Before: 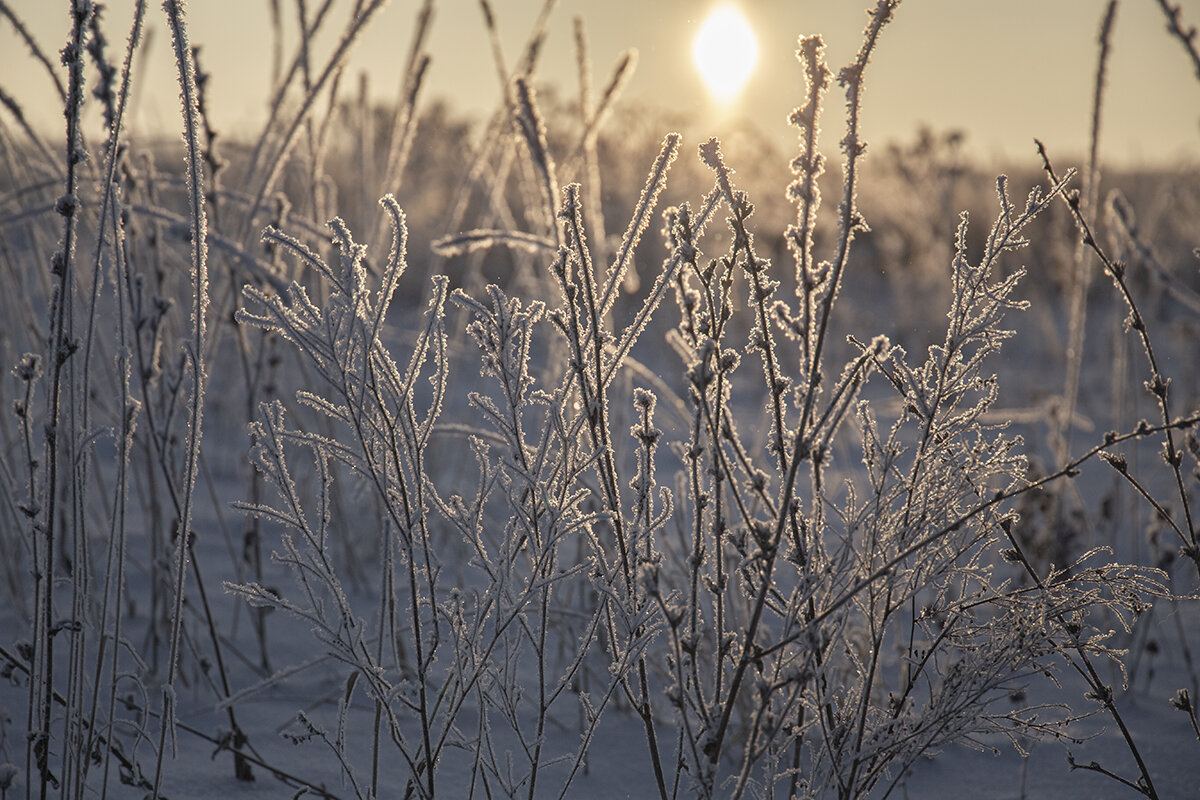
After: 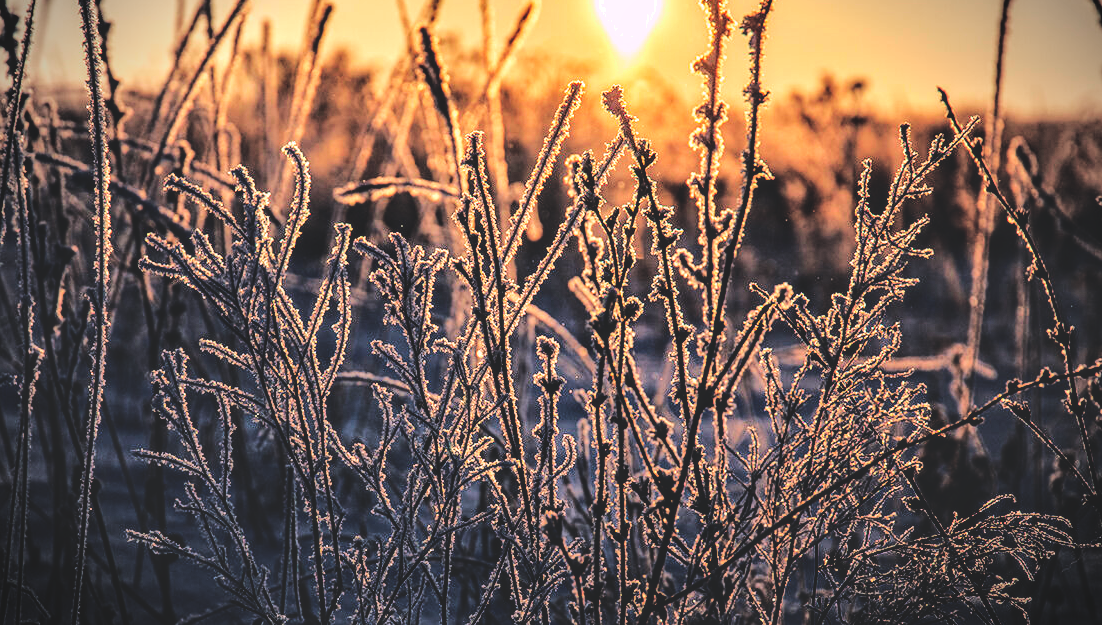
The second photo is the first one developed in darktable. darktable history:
shadows and highlights: shadows 36.61, highlights -27.76, soften with gaussian
base curve: curves: ch0 [(0, 0.036) (0.083, 0.04) (0.804, 1)], preserve colors none
tone curve: curves: ch0 [(0, 0) (0.094, 0.039) (0.243, 0.155) (0.411, 0.482) (0.479, 0.583) (0.654, 0.742) (0.793, 0.851) (0.994, 0.974)]; ch1 [(0, 0) (0.161, 0.092) (0.35, 0.33) (0.392, 0.392) (0.456, 0.456) (0.505, 0.502) (0.537, 0.518) (0.553, 0.53) (0.573, 0.569) (0.718, 0.718) (1, 1)]; ch2 [(0, 0) (0.346, 0.362) (0.411, 0.412) (0.502, 0.502) (0.531, 0.521) (0.576, 0.553) (0.615, 0.621) (1, 1)], color space Lab, linked channels, preserve colors none
crop: left 8.166%, top 6.591%, bottom 15.255%
local contrast: on, module defaults
color balance rgb: highlights gain › luminance 7.572%, highlights gain › chroma 0.998%, highlights gain › hue 49.46°, global offset › luminance -0.268%, linear chroma grading › global chroma 0.836%, perceptual saturation grading › global saturation 19.582%, perceptual brilliance grading › mid-tones 10.909%, perceptual brilliance grading › shadows 14.589%, global vibrance 22.175%
color correction: highlights a* -0.672, highlights b* -8.19
vignetting: fall-off start 91.06%, fall-off radius 38.57%, width/height ratio 1.218, shape 1.29
